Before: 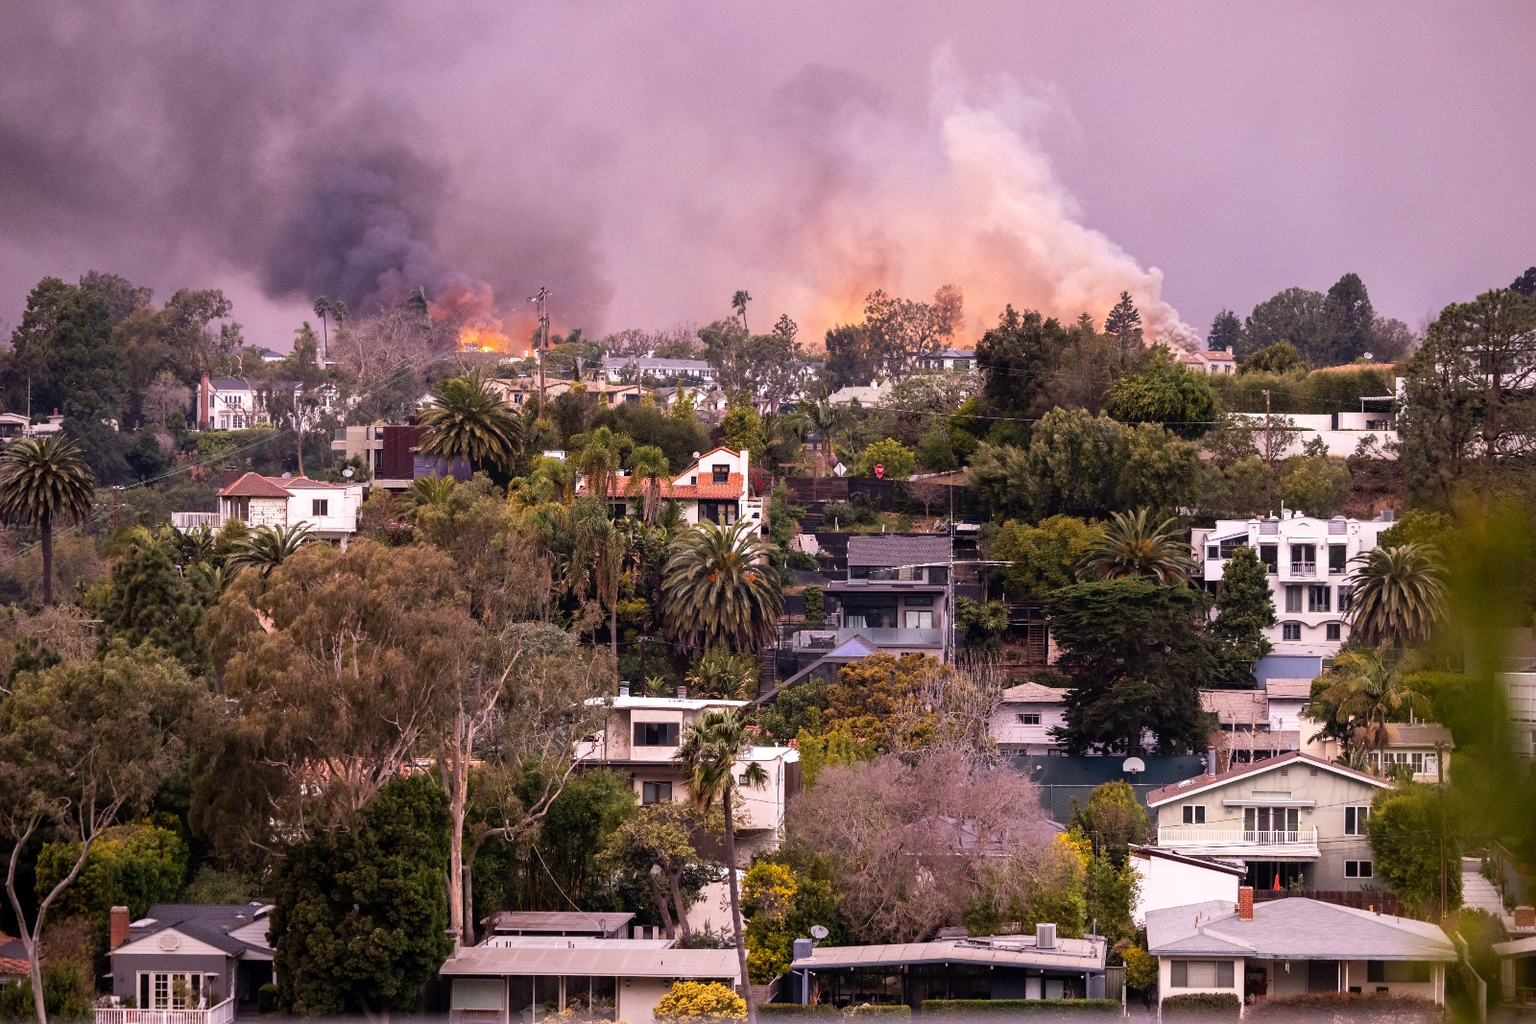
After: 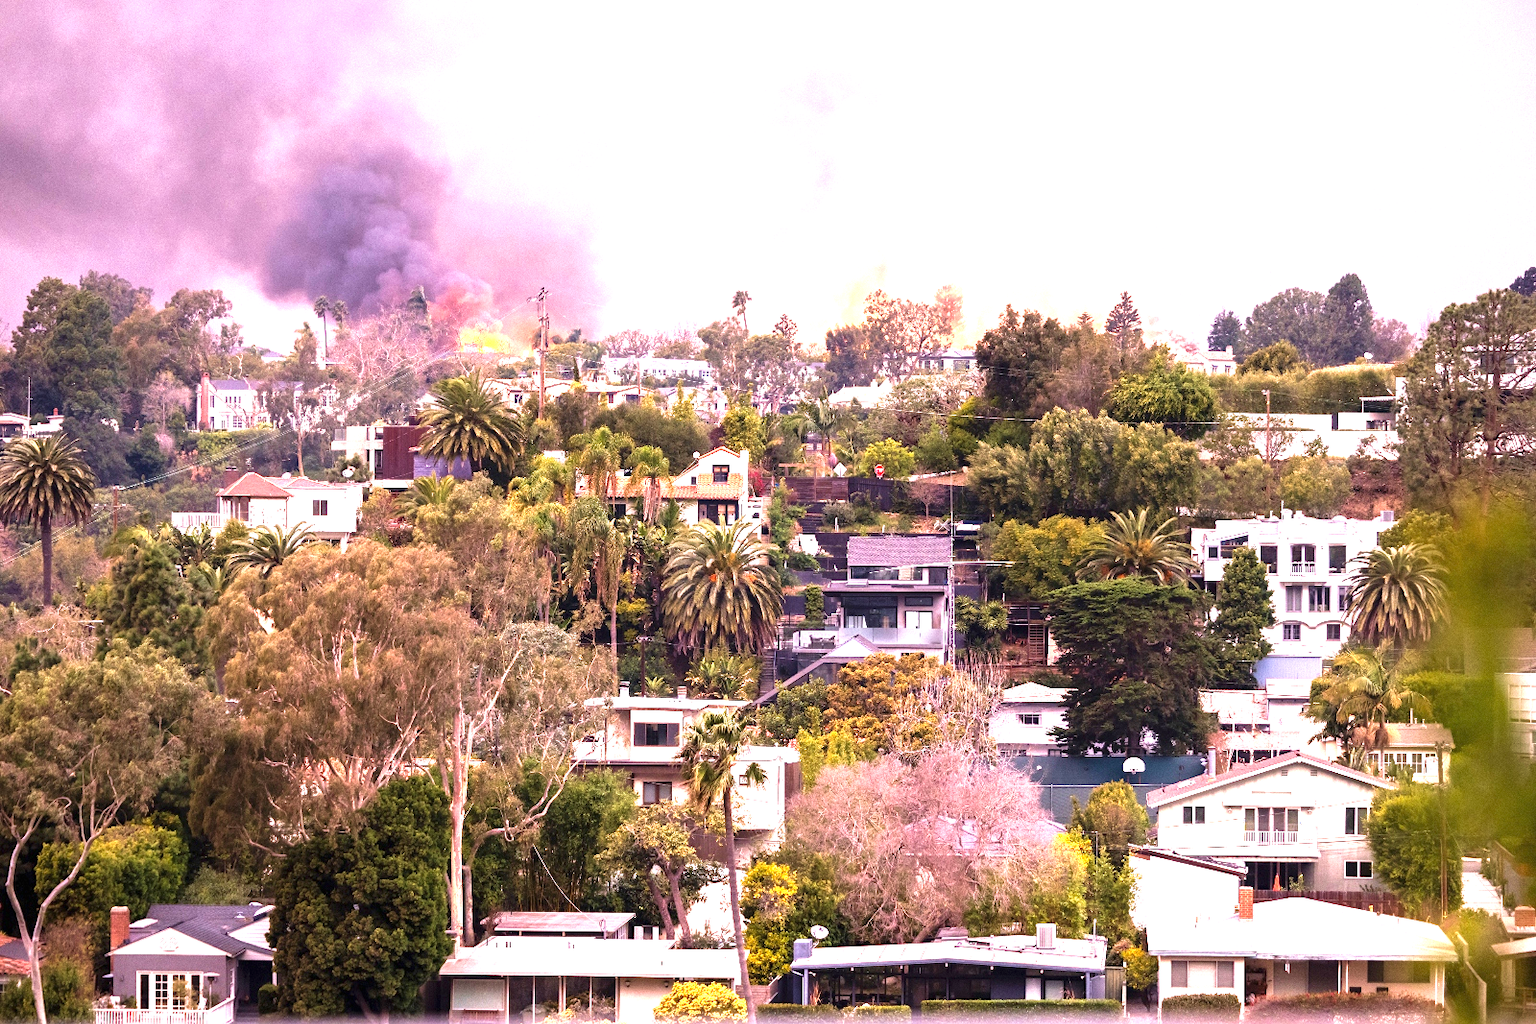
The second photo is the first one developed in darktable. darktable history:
tone equalizer: on, module defaults
exposure: black level correction 0, exposure 1.675 EV, compensate exposure bias true, compensate highlight preservation false
velvia: on, module defaults
